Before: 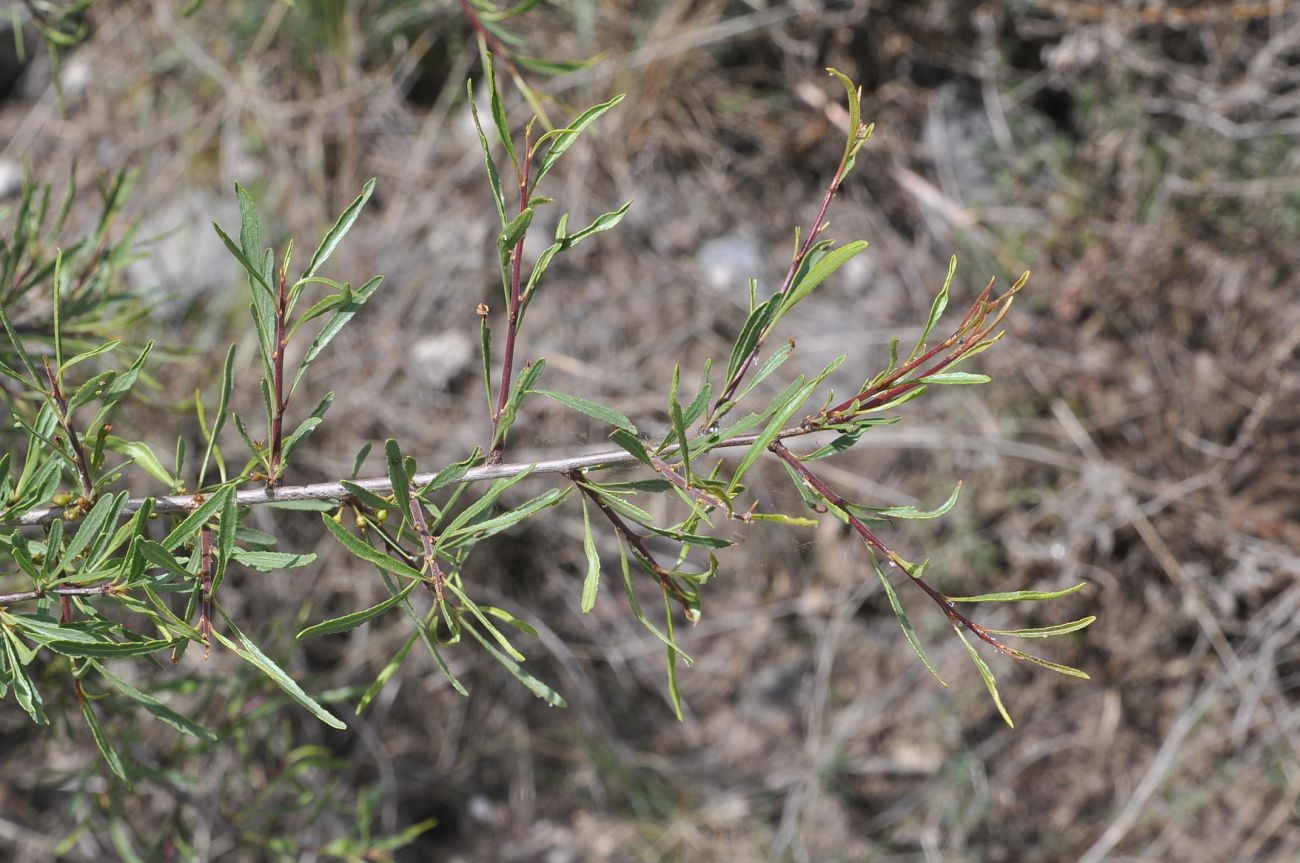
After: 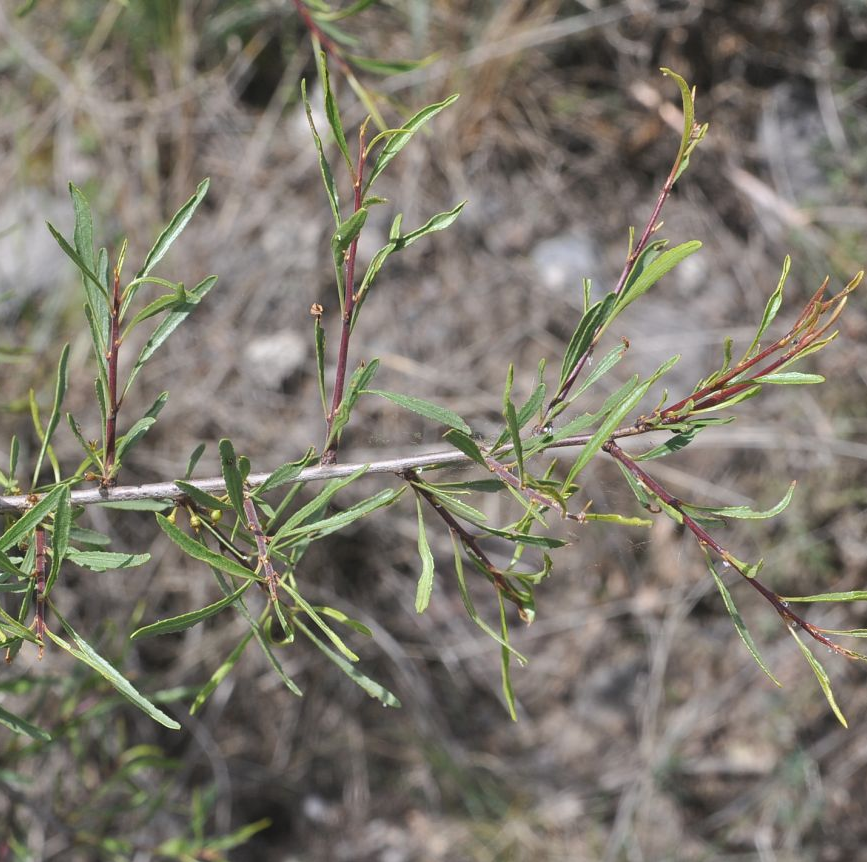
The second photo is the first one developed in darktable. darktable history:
crop and rotate: left 12.819%, right 20.413%
exposure: black level correction -0.003, exposure 0.033 EV, compensate exposure bias true, compensate highlight preservation false
